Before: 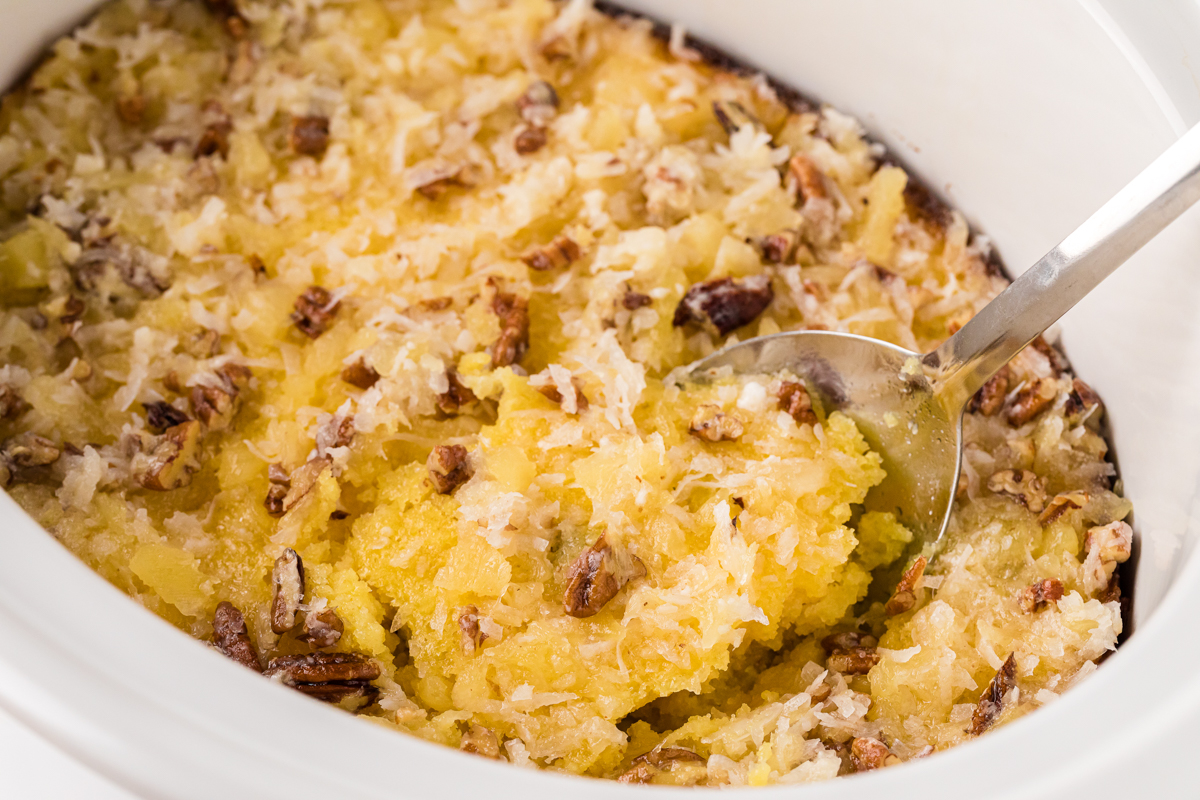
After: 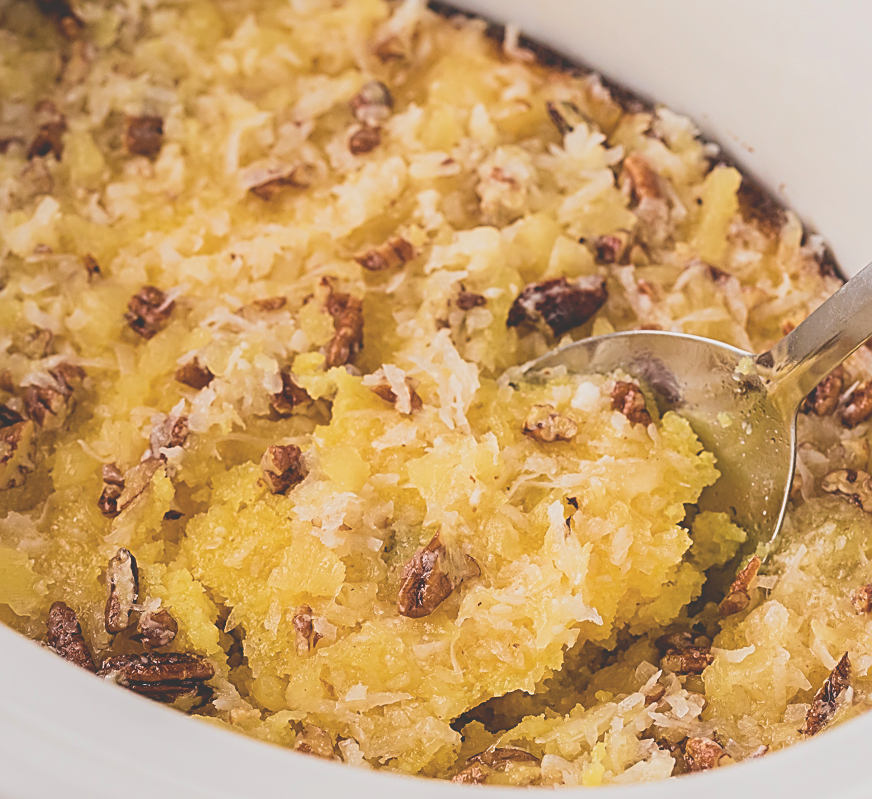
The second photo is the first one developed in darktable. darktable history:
velvia: on, module defaults
crop: left 13.856%, right 13.408%
filmic rgb: black relative exposure -9.6 EV, white relative exposure 3.04 EV, hardness 6.16, color science v6 (2022)
sharpen: amount 0.906
tone curve: curves: ch0 [(0, 0.211) (0.15, 0.25) (1, 0.953)], preserve colors none
